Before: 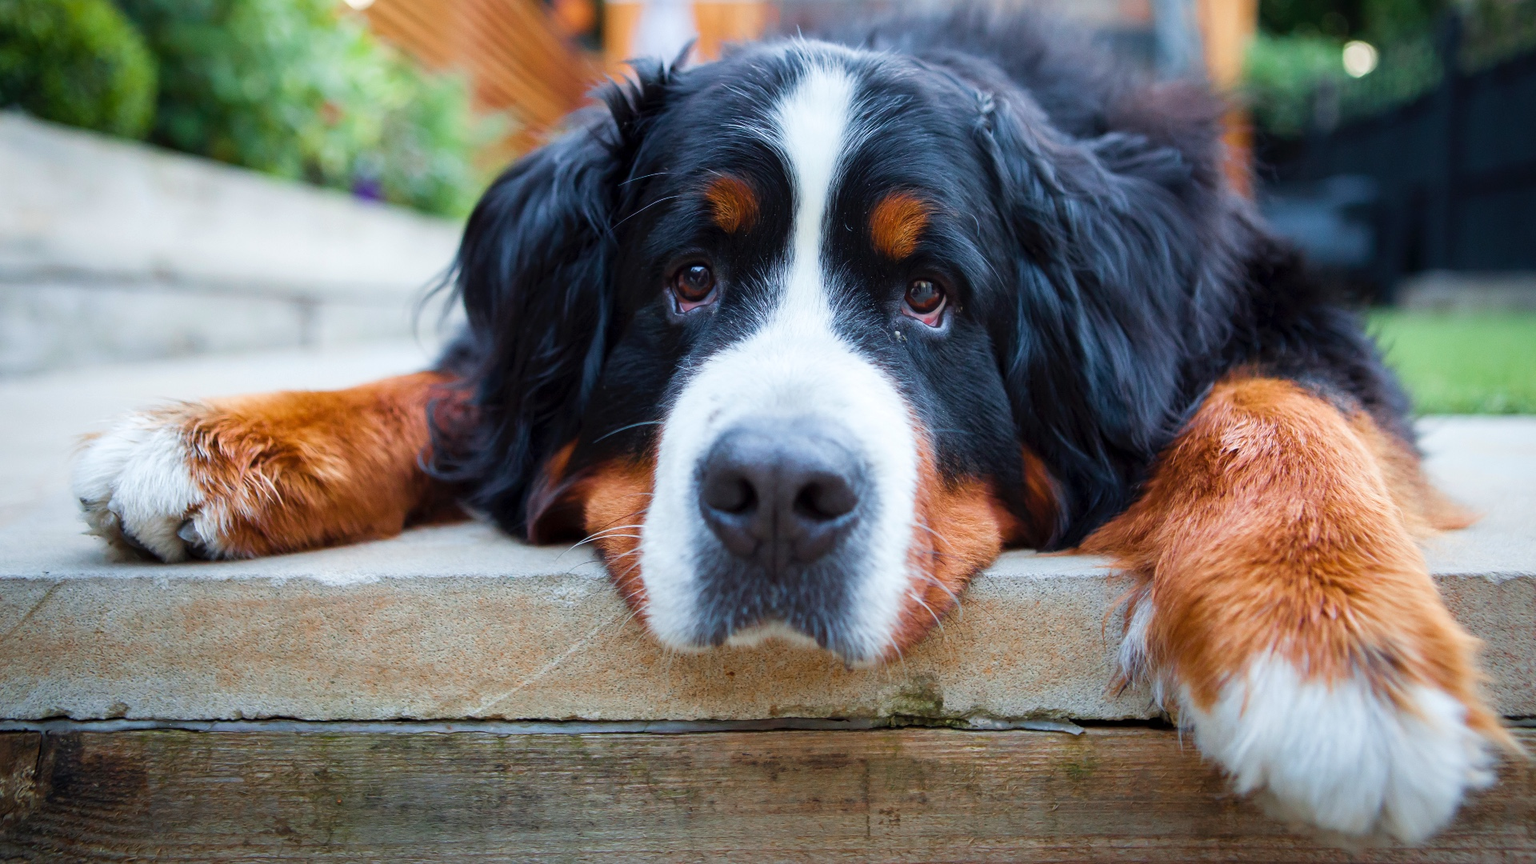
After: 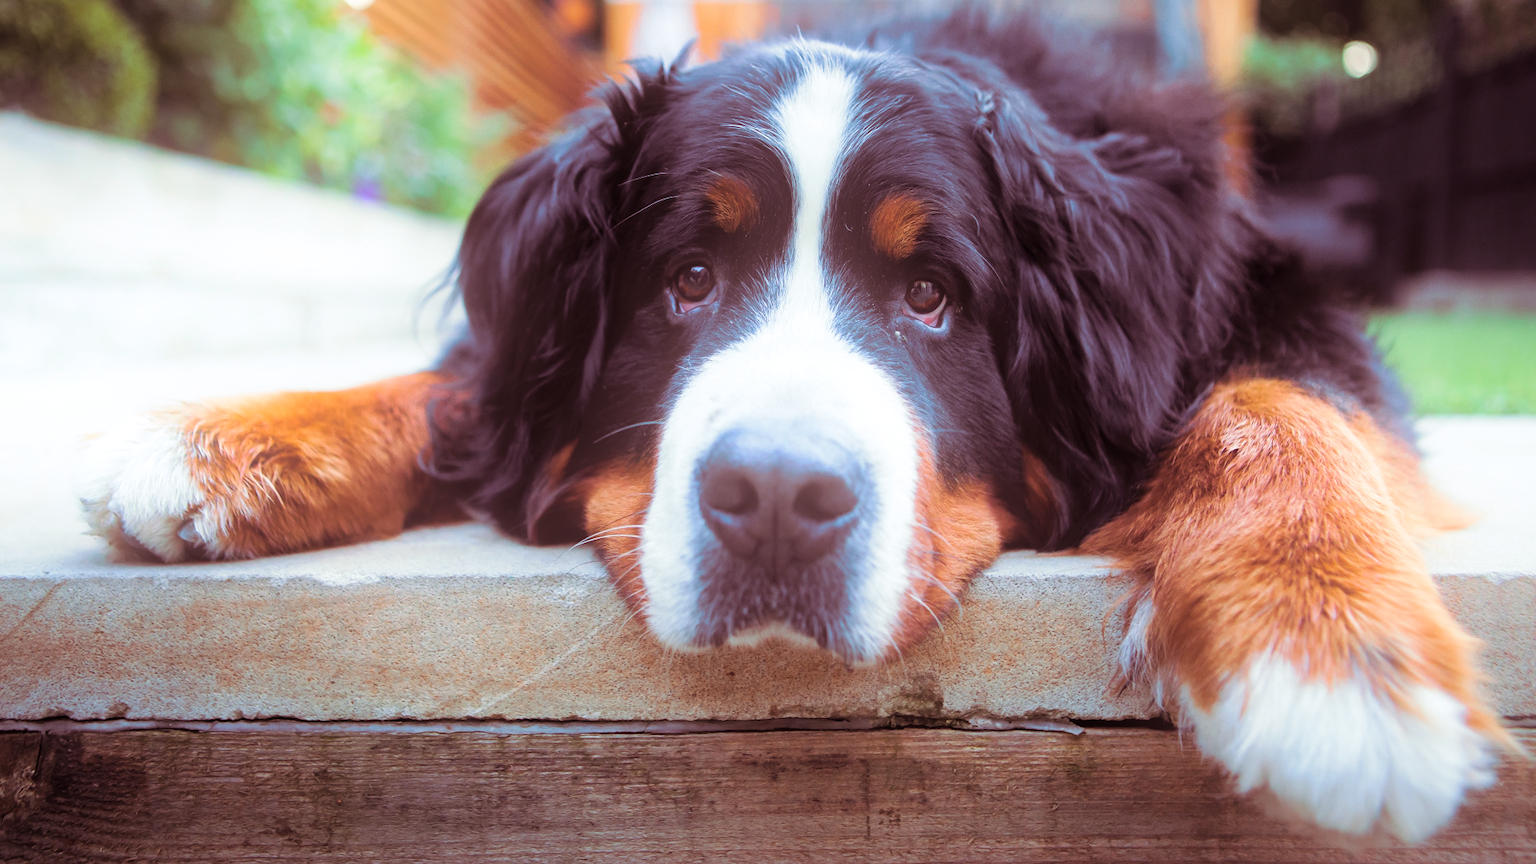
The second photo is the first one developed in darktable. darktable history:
bloom: threshold 82.5%, strength 16.25%
split-toning: shadows › hue 360°
tone equalizer: on, module defaults
white balance: red 1.009, blue 1.027
